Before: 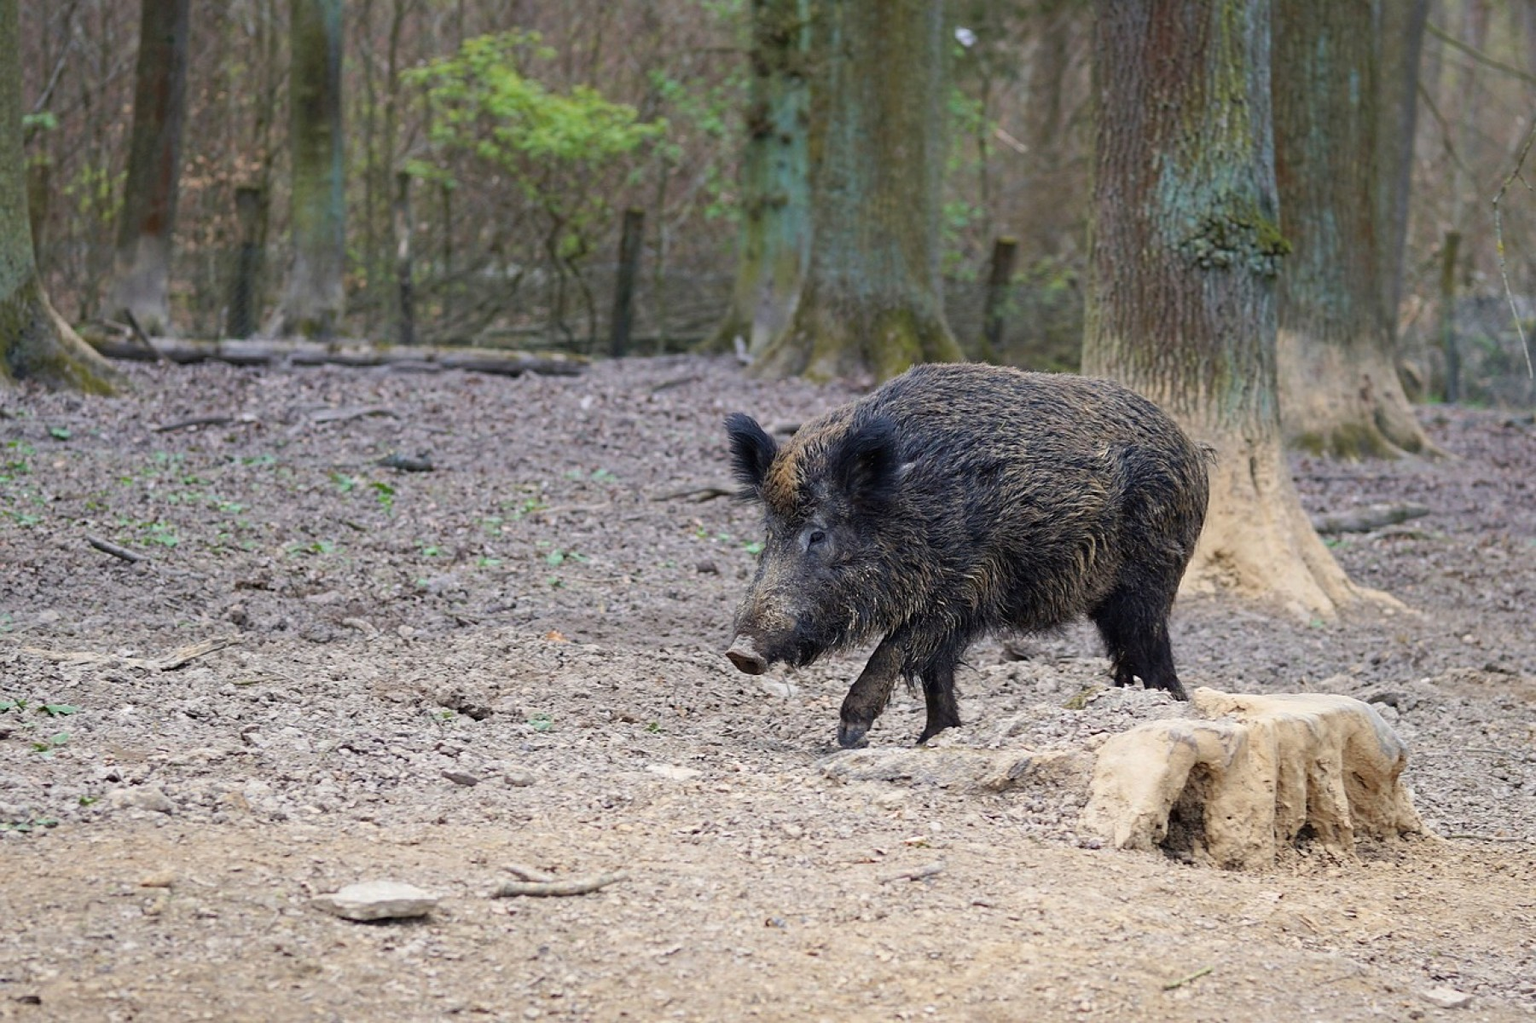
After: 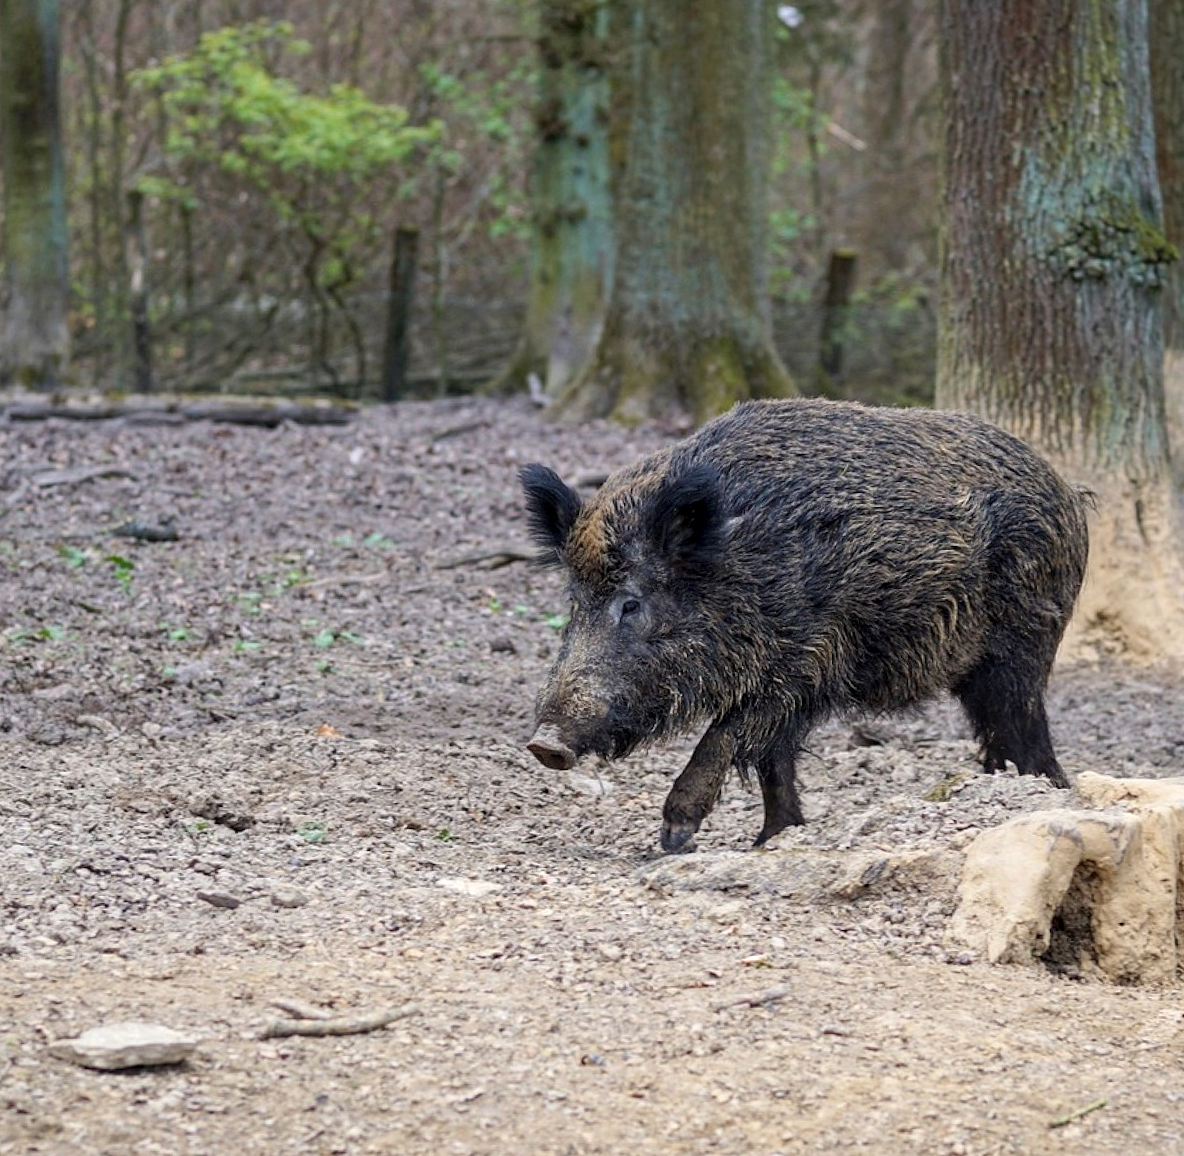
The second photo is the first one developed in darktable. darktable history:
crop and rotate: left 17.732%, right 15.423%
local contrast: on, module defaults
rotate and perspective: rotation -1.42°, crop left 0.016, crop right 0.984, crop top 0.035, crop bottom 0.965
